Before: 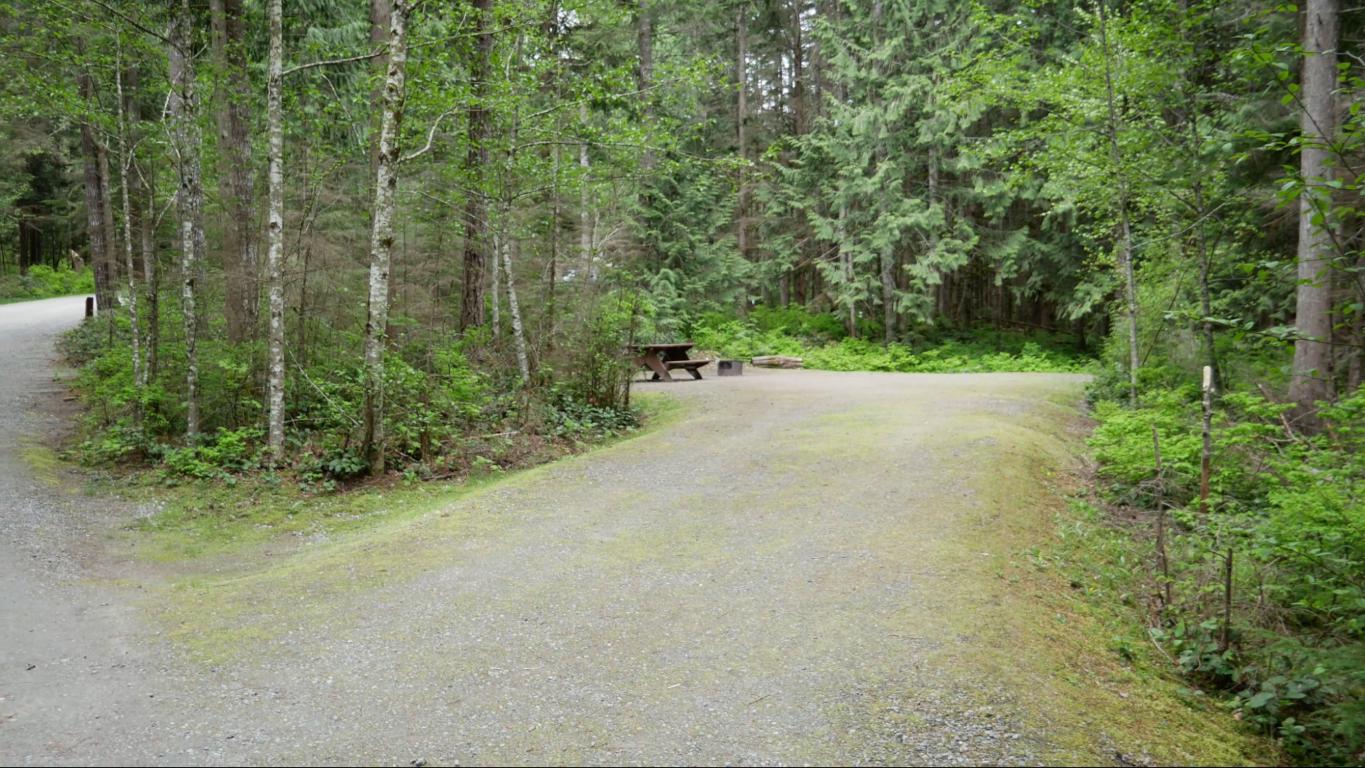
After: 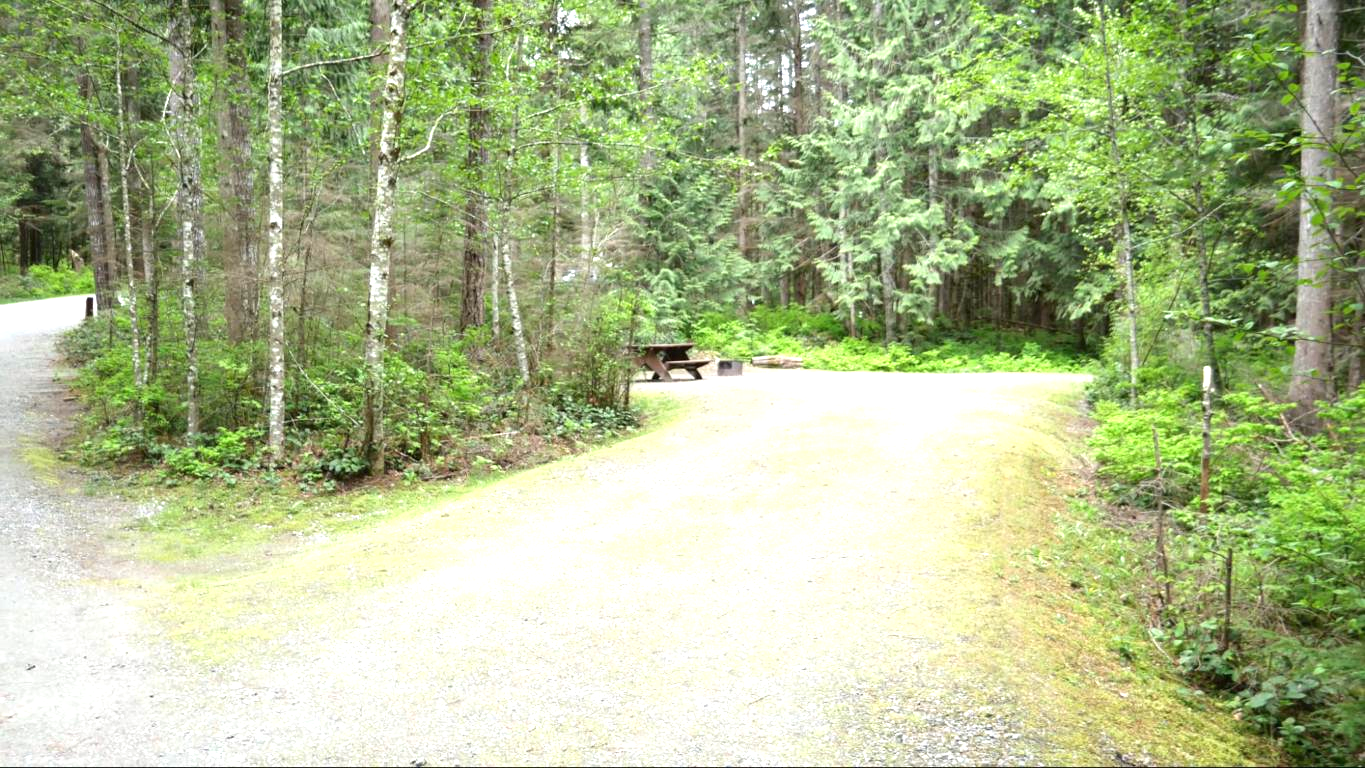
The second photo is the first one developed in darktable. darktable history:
color correction: highlights b* 0.019, saturation 0.988
exposure: black level correction 0, exposure 1.199 EV, compensate highlight preservation false
